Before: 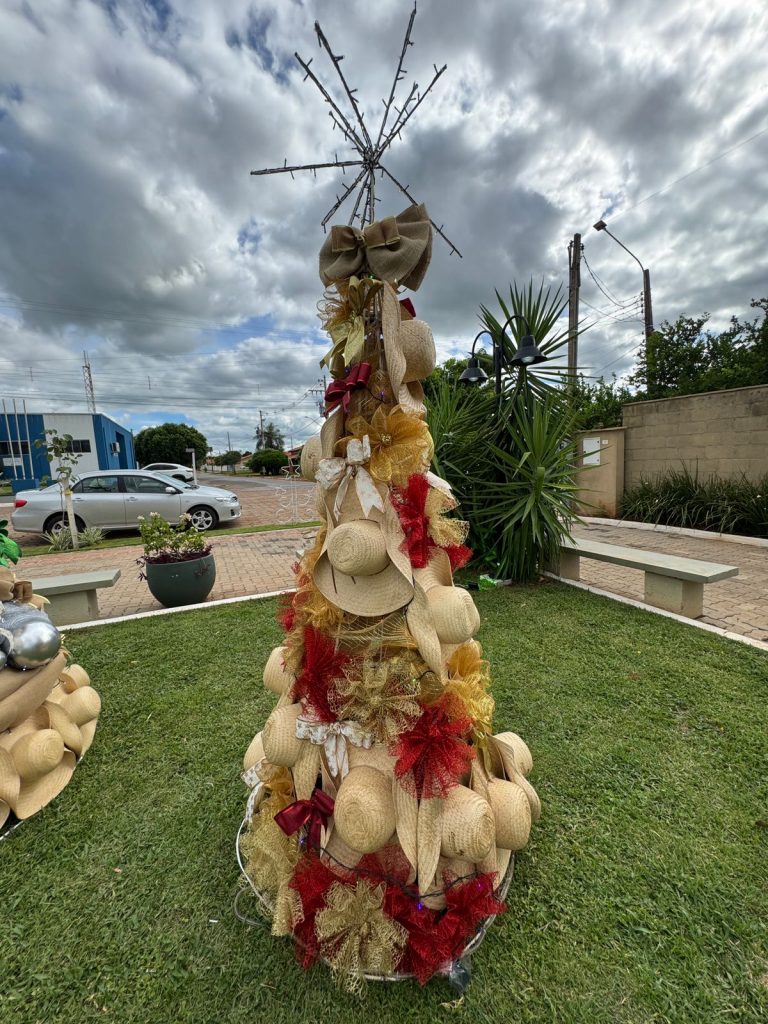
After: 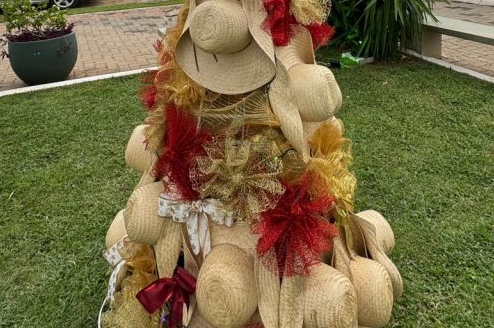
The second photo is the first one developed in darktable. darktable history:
crop: left 18.093%, top 51.014%, right 17.513%, bottom 16.929%
